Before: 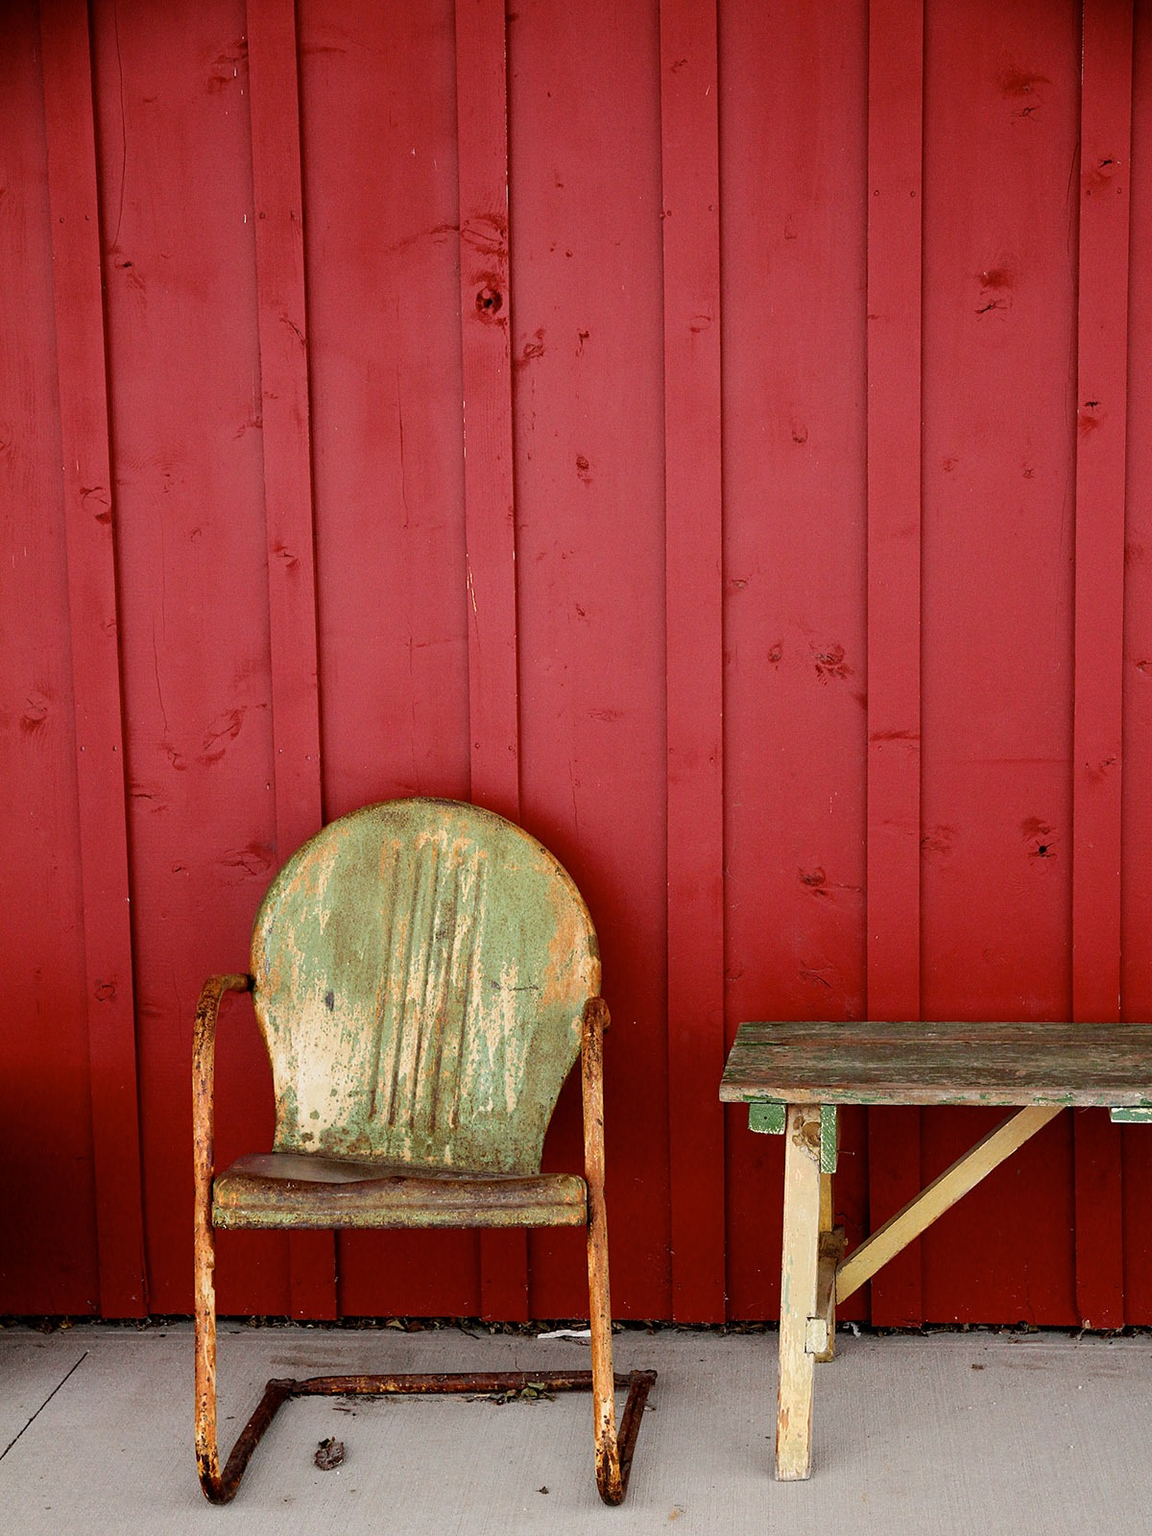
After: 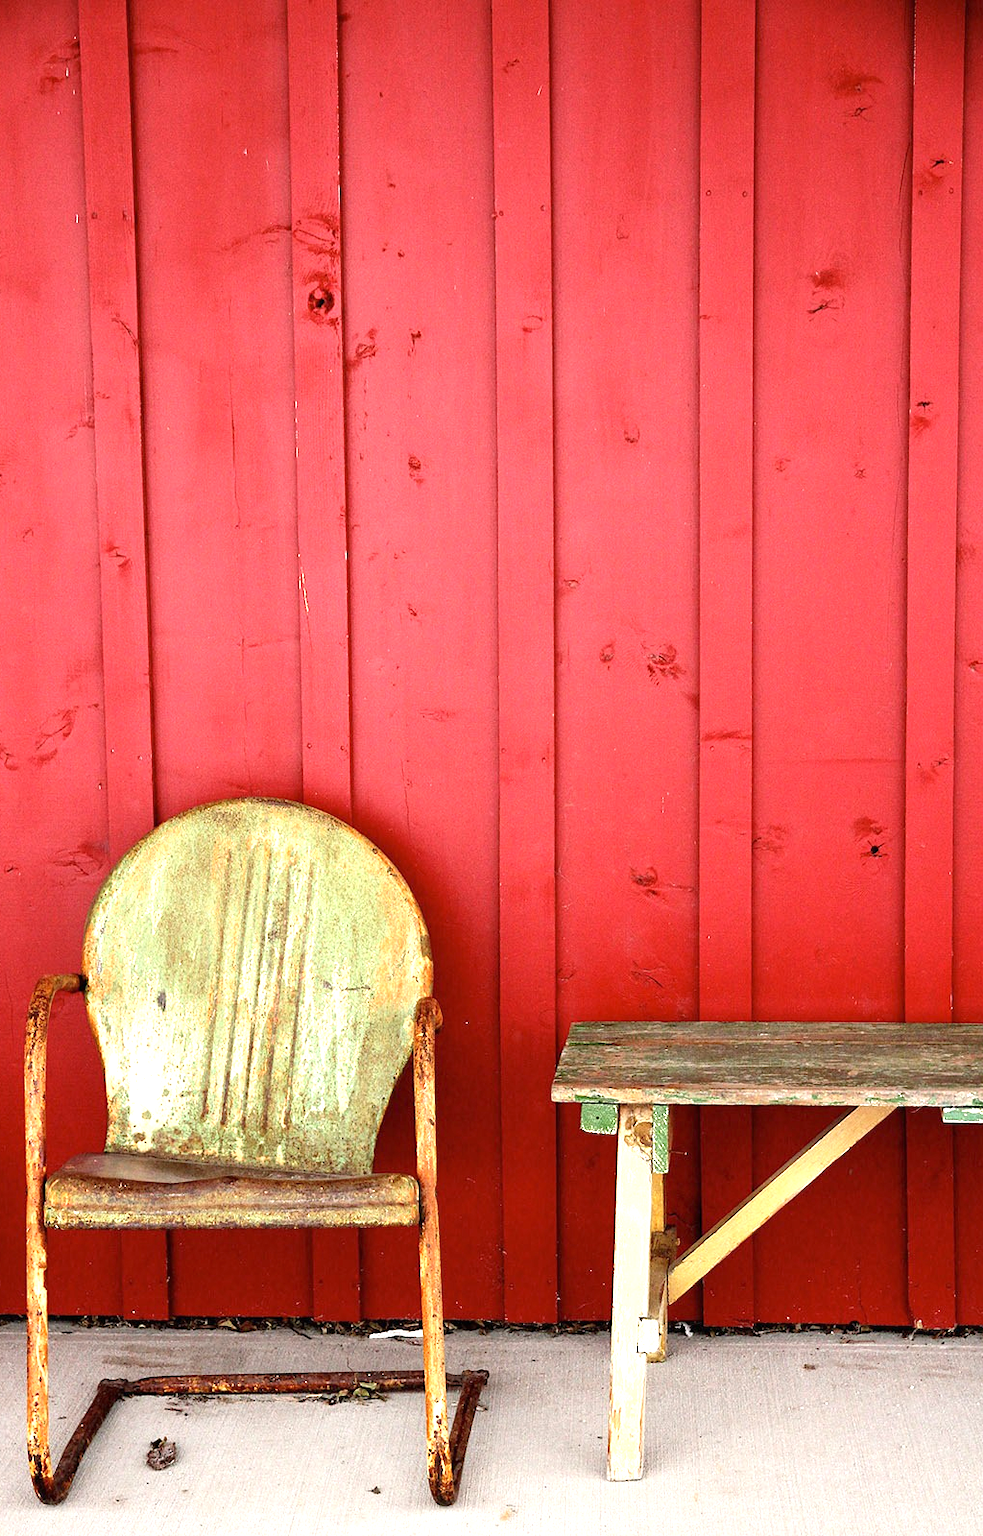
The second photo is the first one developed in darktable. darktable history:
crop and rotate: left 14.664%
exposure: black level correction 0, exposure 1.173 EV, compensate highlight preservation false
